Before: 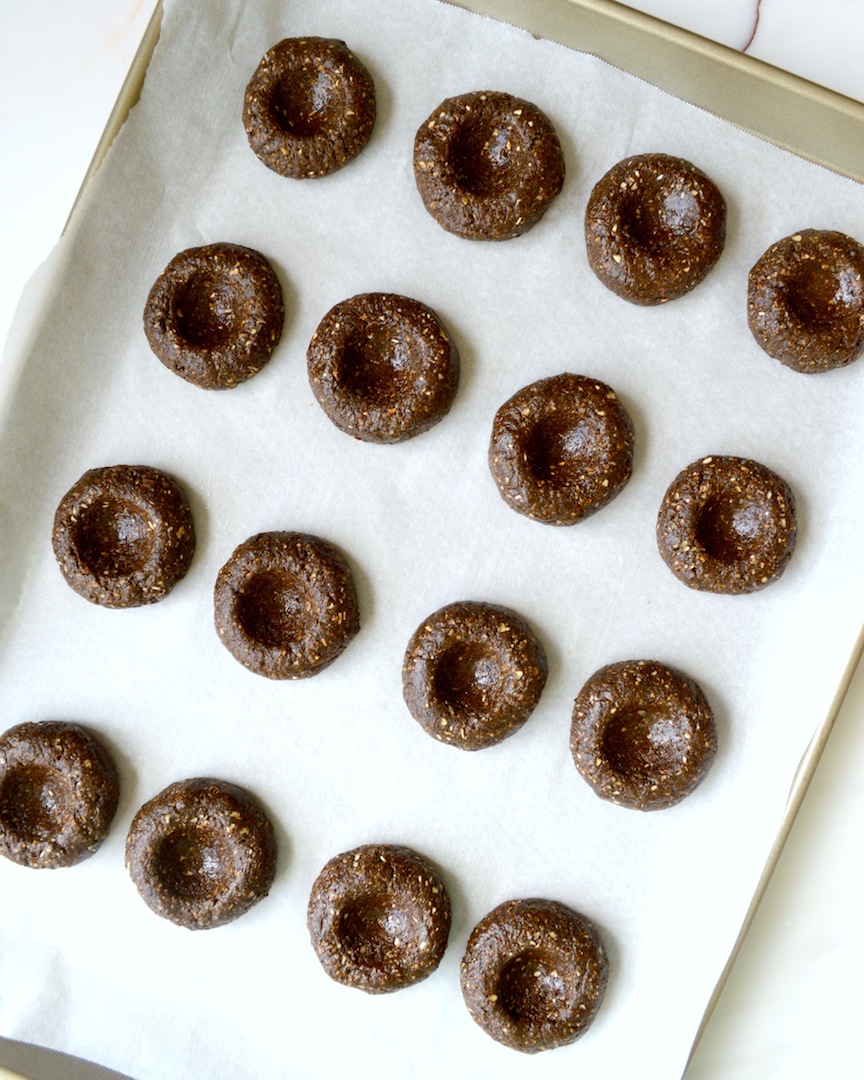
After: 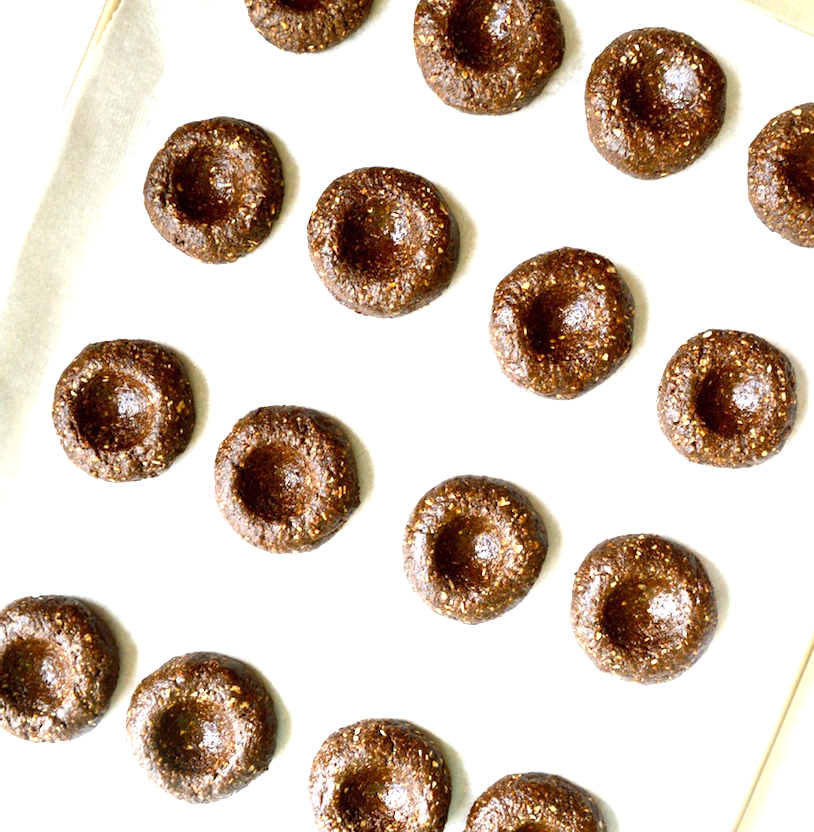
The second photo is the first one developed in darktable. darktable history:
exposure: black level correction 0, exposure 1 EV, compensate exposure bias true, compensate highlight preservation false
crop and rotate: angle 0.03°, top 11.643%, right 5.651%, bottom 11.189%
color balance: contrast 10%
